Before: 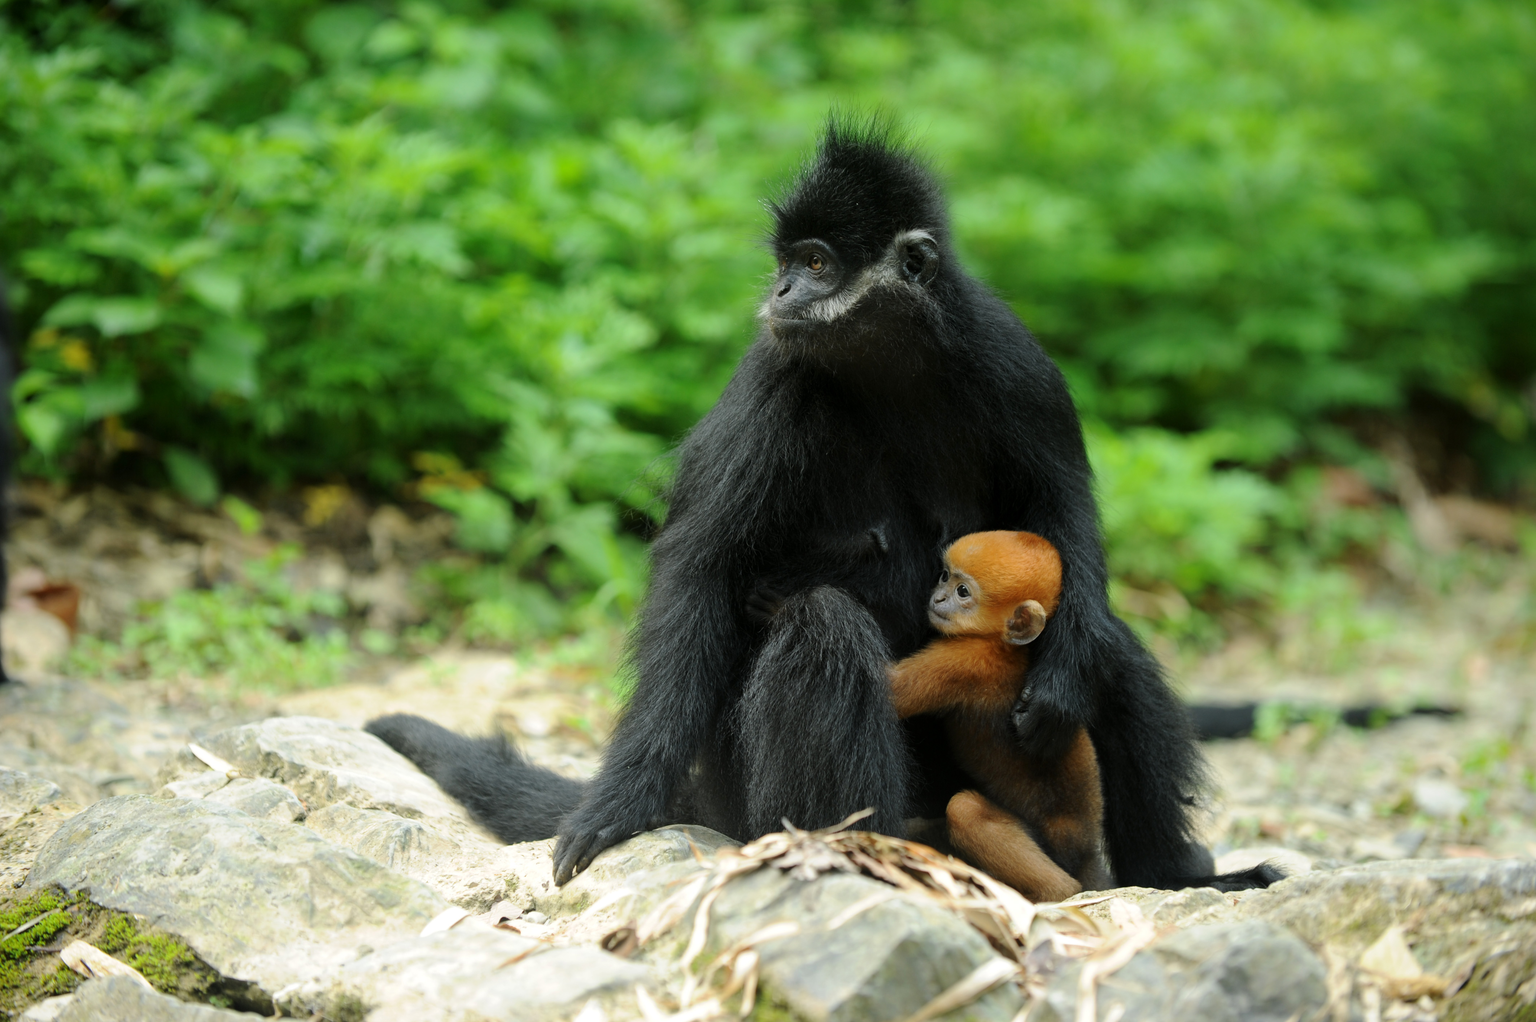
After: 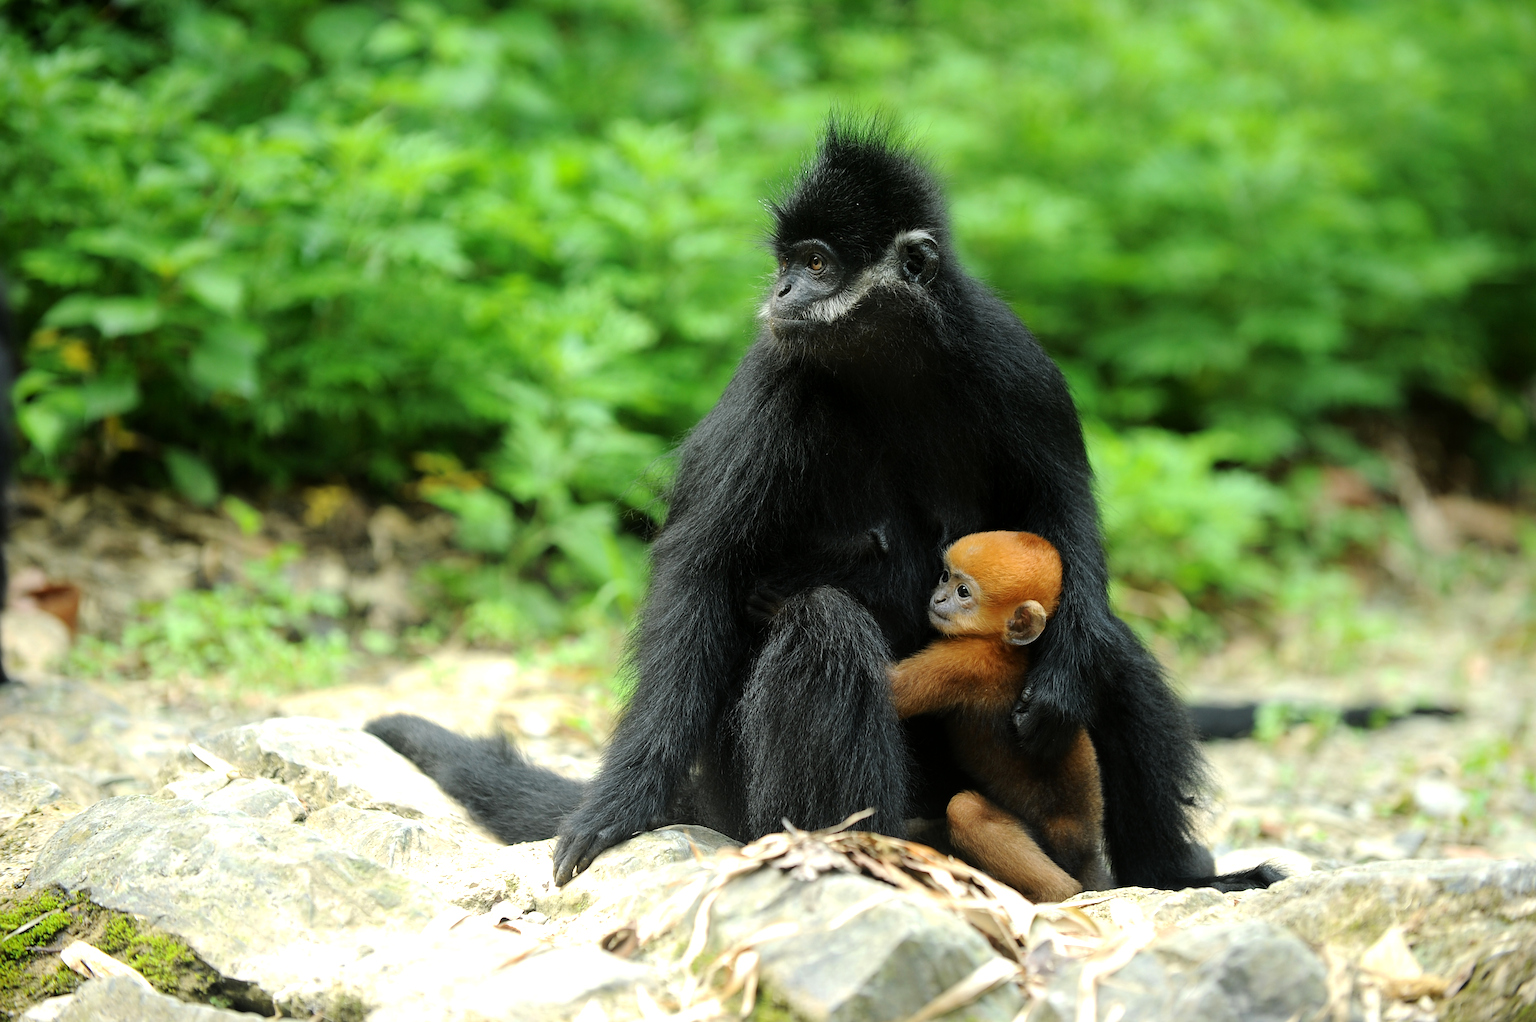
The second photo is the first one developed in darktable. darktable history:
sharpen: amount 0.499
tone equalizer: -8 EV -0.405 EV, -7 EV -0.412 EV, -6 EV -0.324 EV, -5 EV -0.202 EV, -3 EV 0.238 EV, -2 EV 0.331 EV, -1 EV 0.378 EV, +0 EV 0.414 EV
